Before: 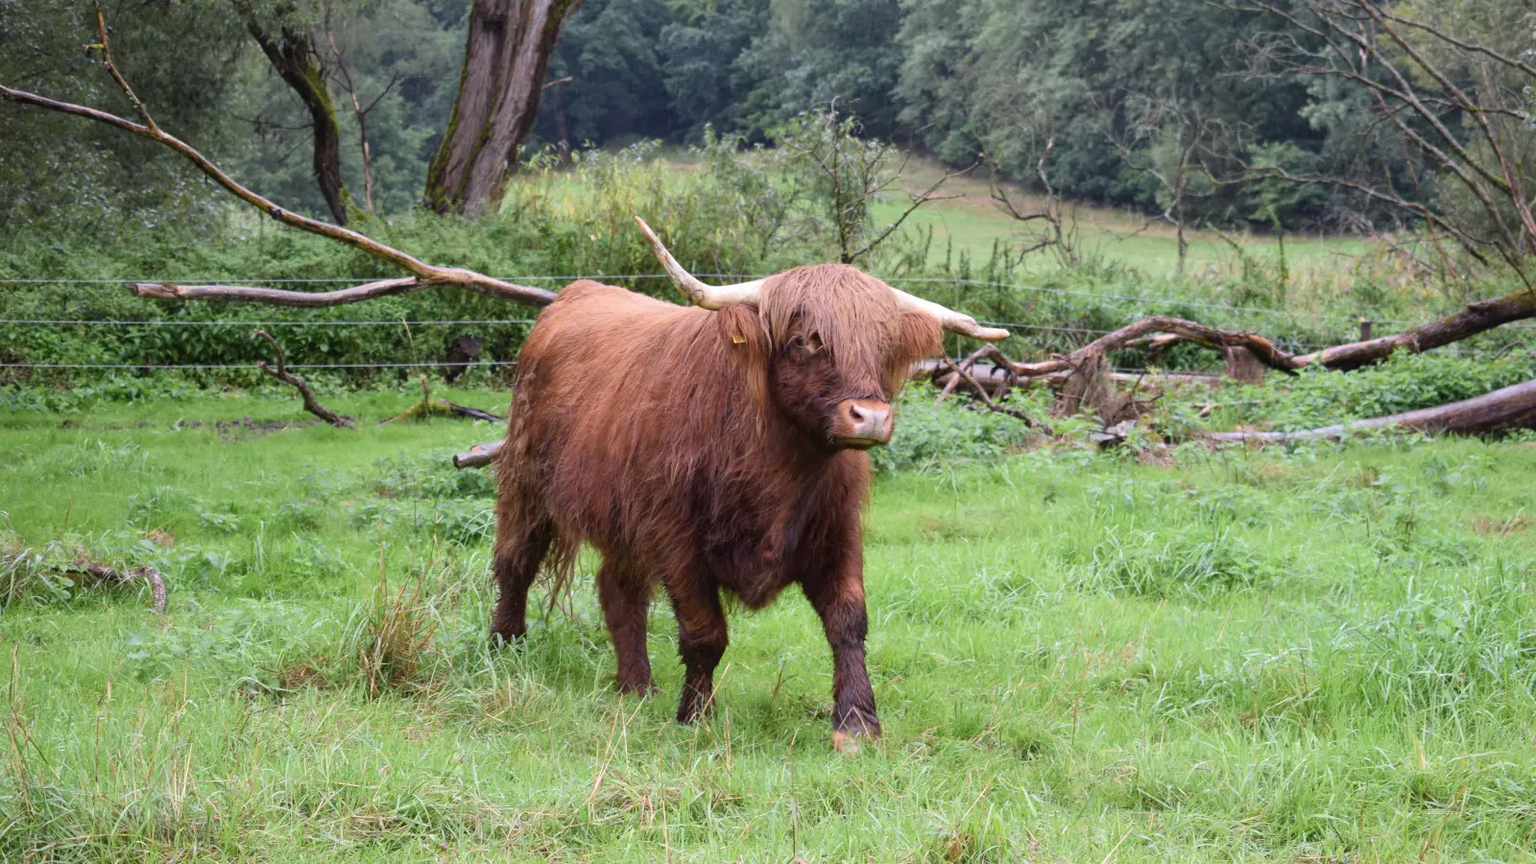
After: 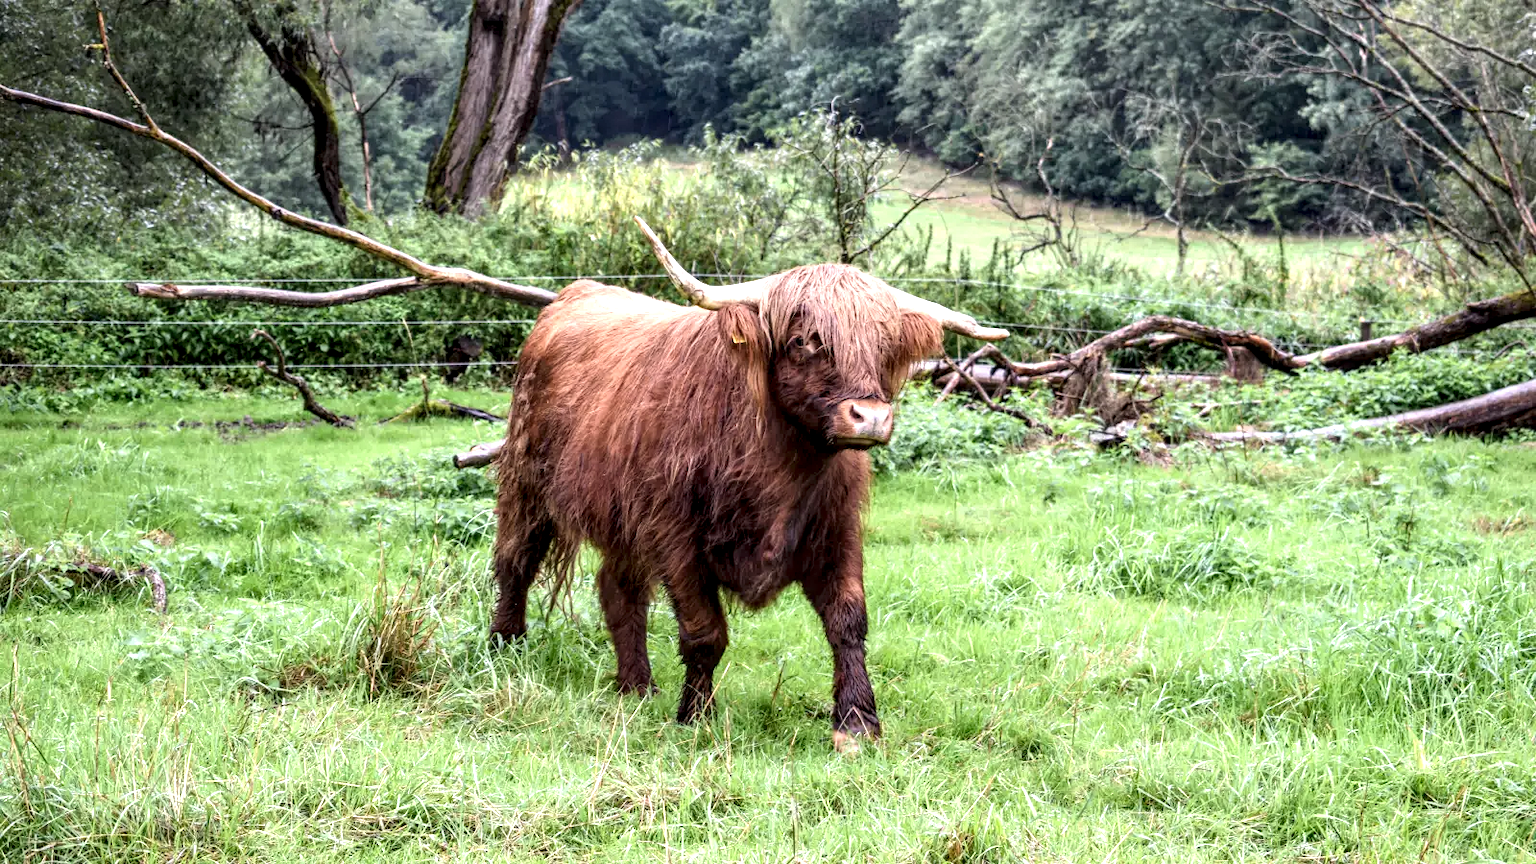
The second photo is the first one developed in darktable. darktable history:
local contrast: highlights 19%, detail 186%
exposure: black level correction -0.002, exposure 0.54 EV, compensate highlight preservation false
